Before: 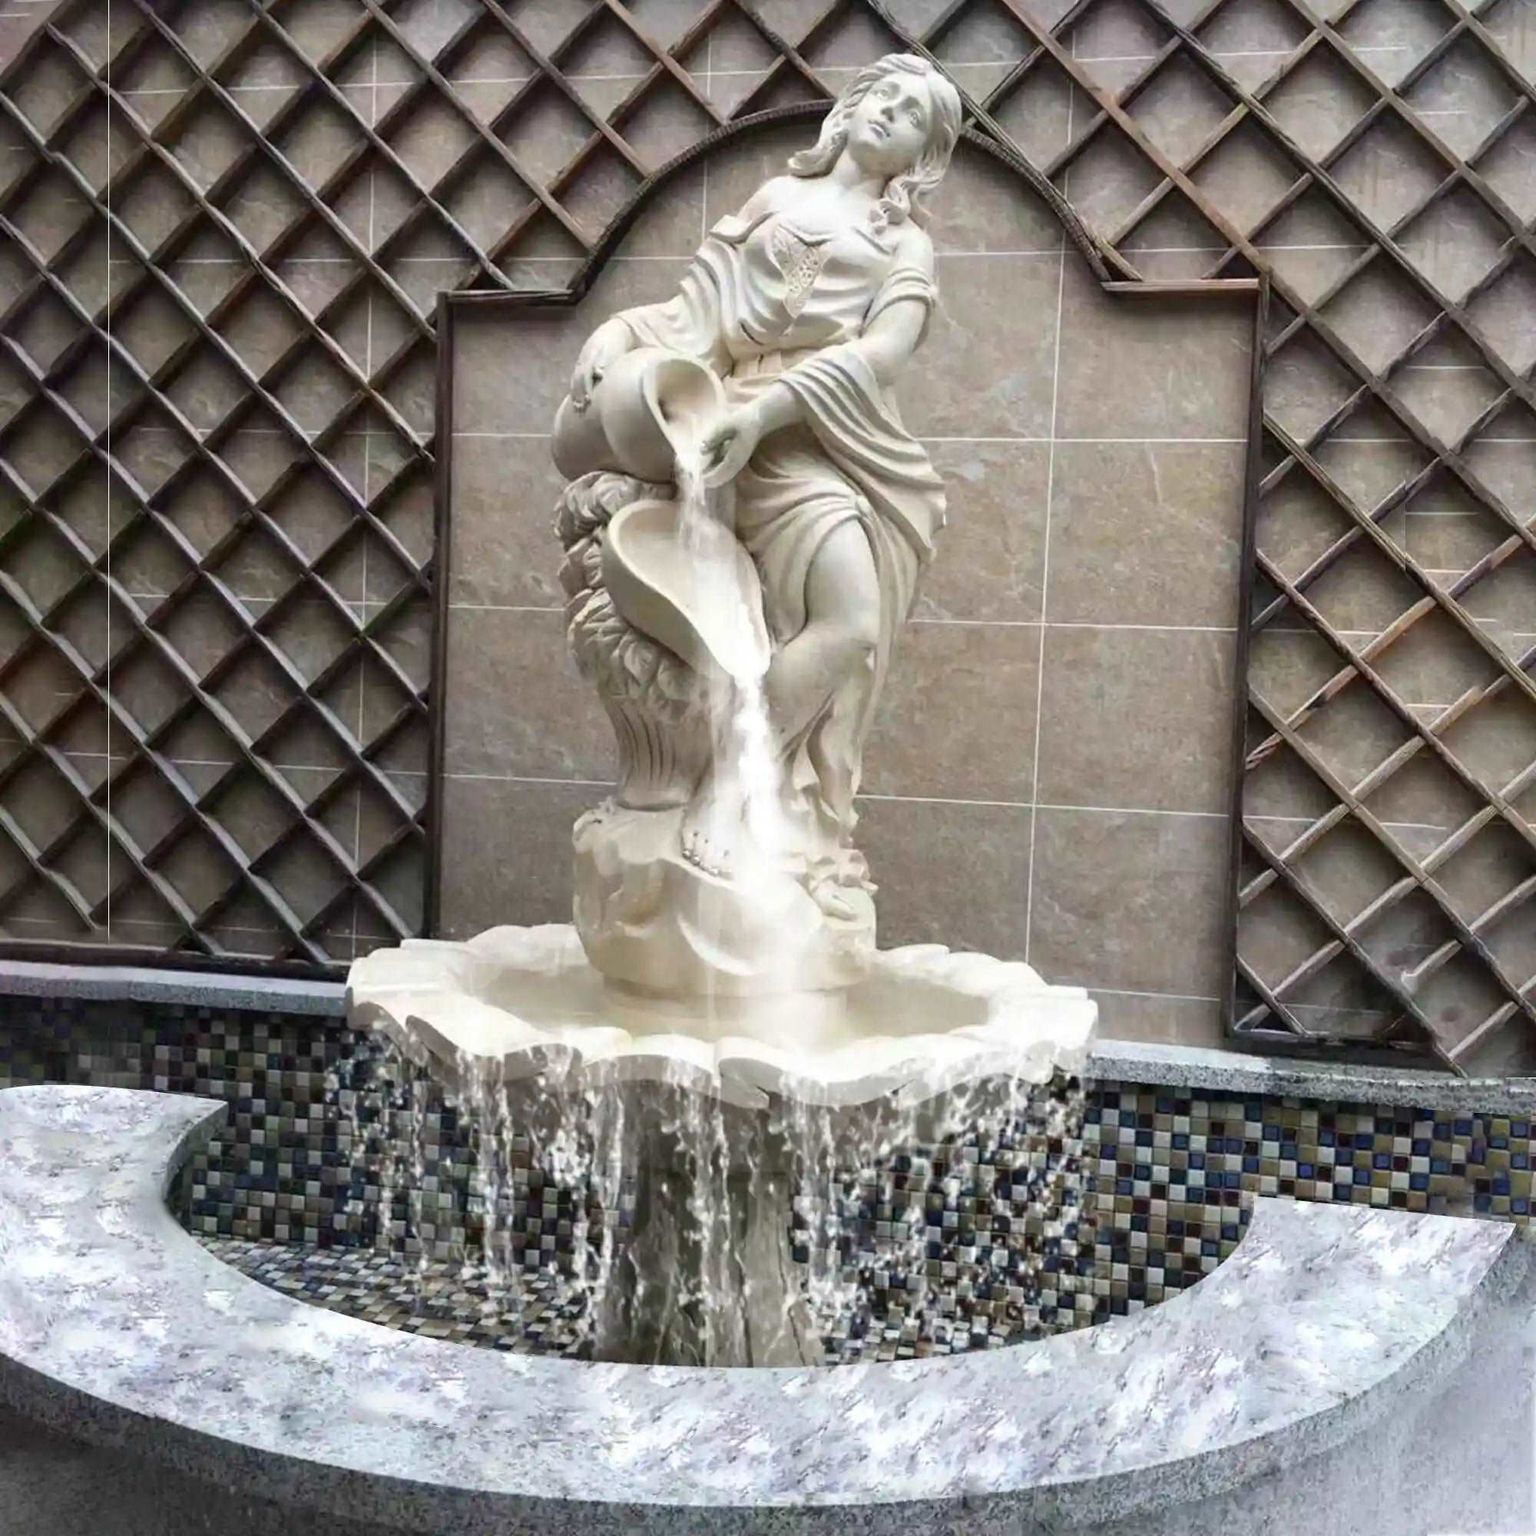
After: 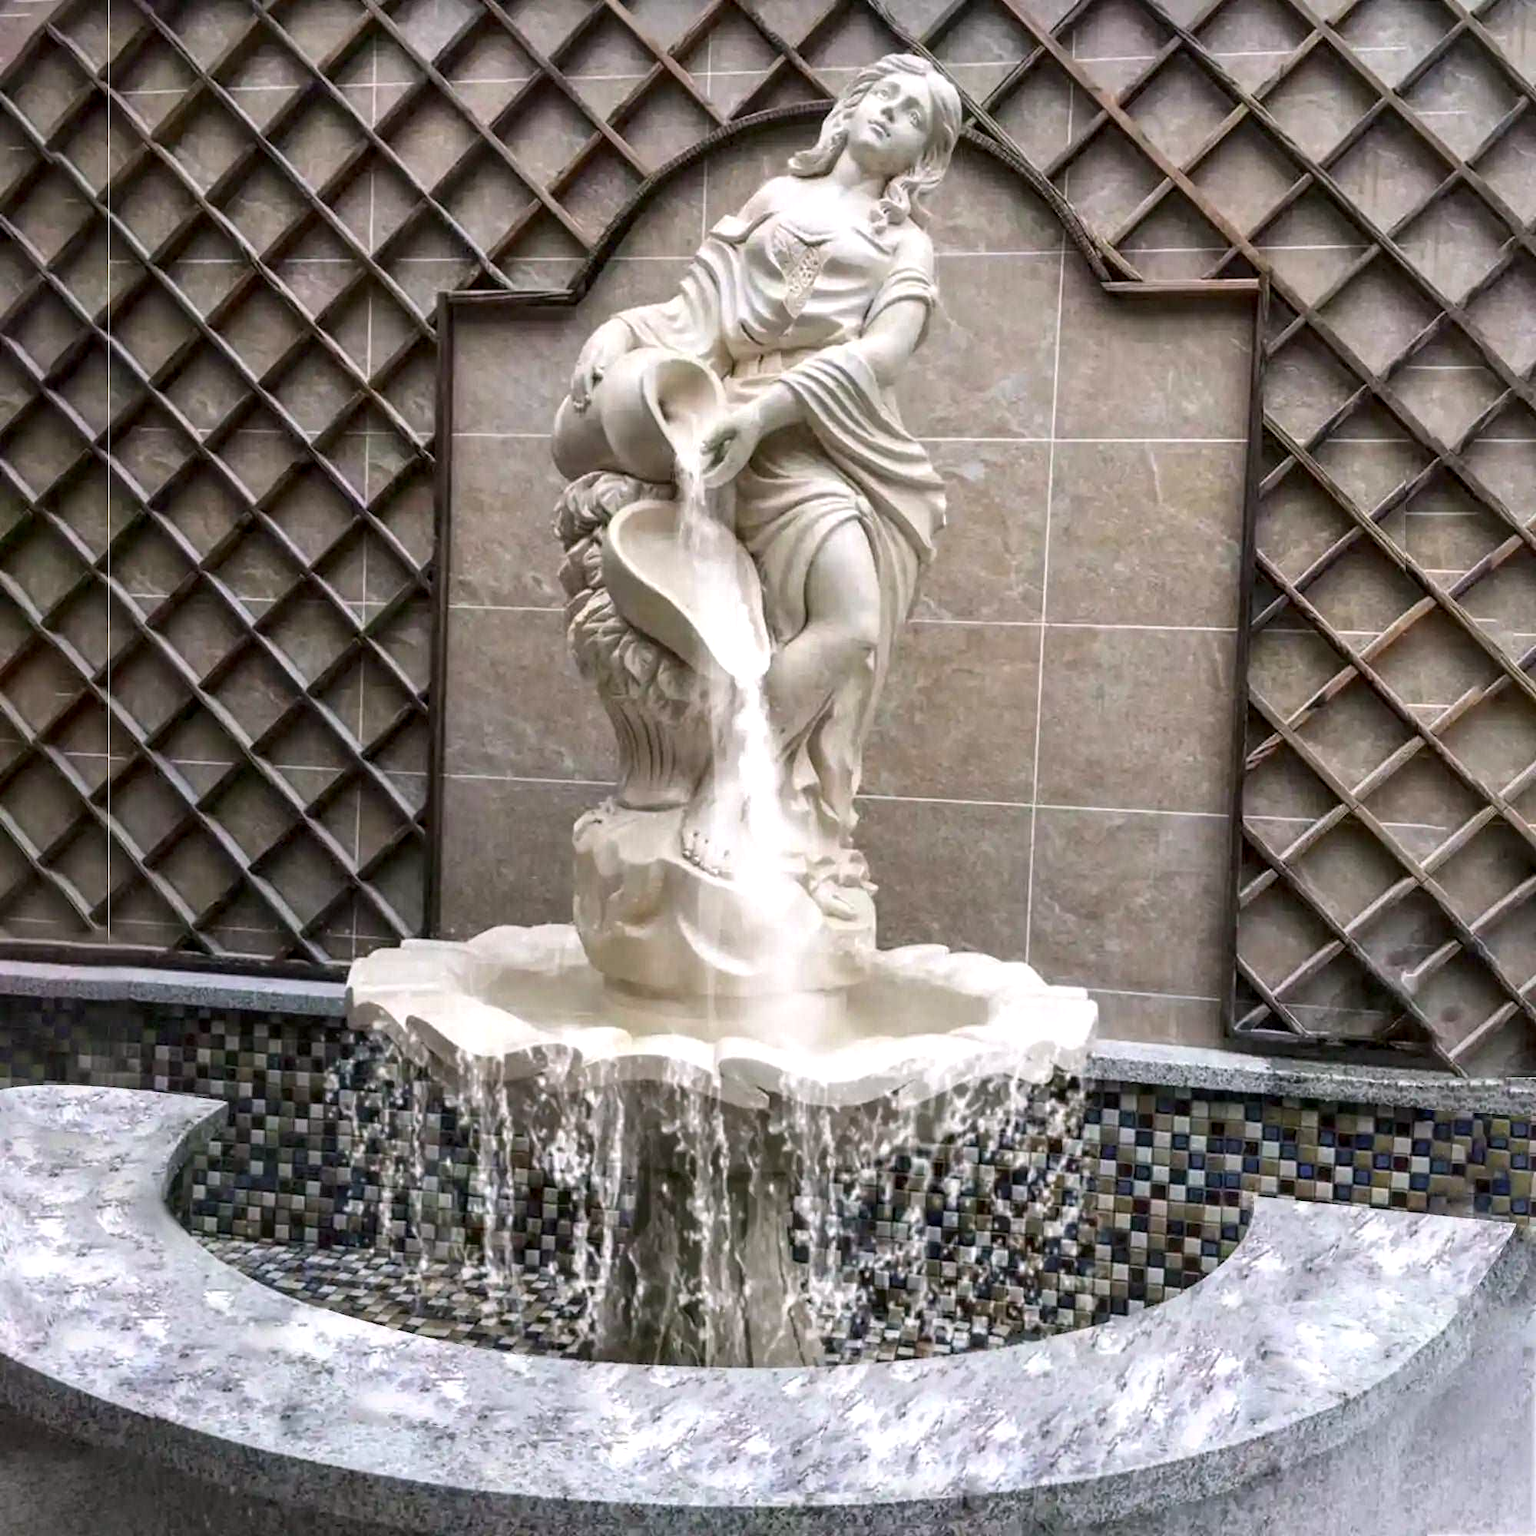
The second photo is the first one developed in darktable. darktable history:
local contrast: detail 130%
color correction: highlights a* 3.12, highlights b* -1.55, shadows a* -0.101, shadows b* 2.52, saturation 0.98
